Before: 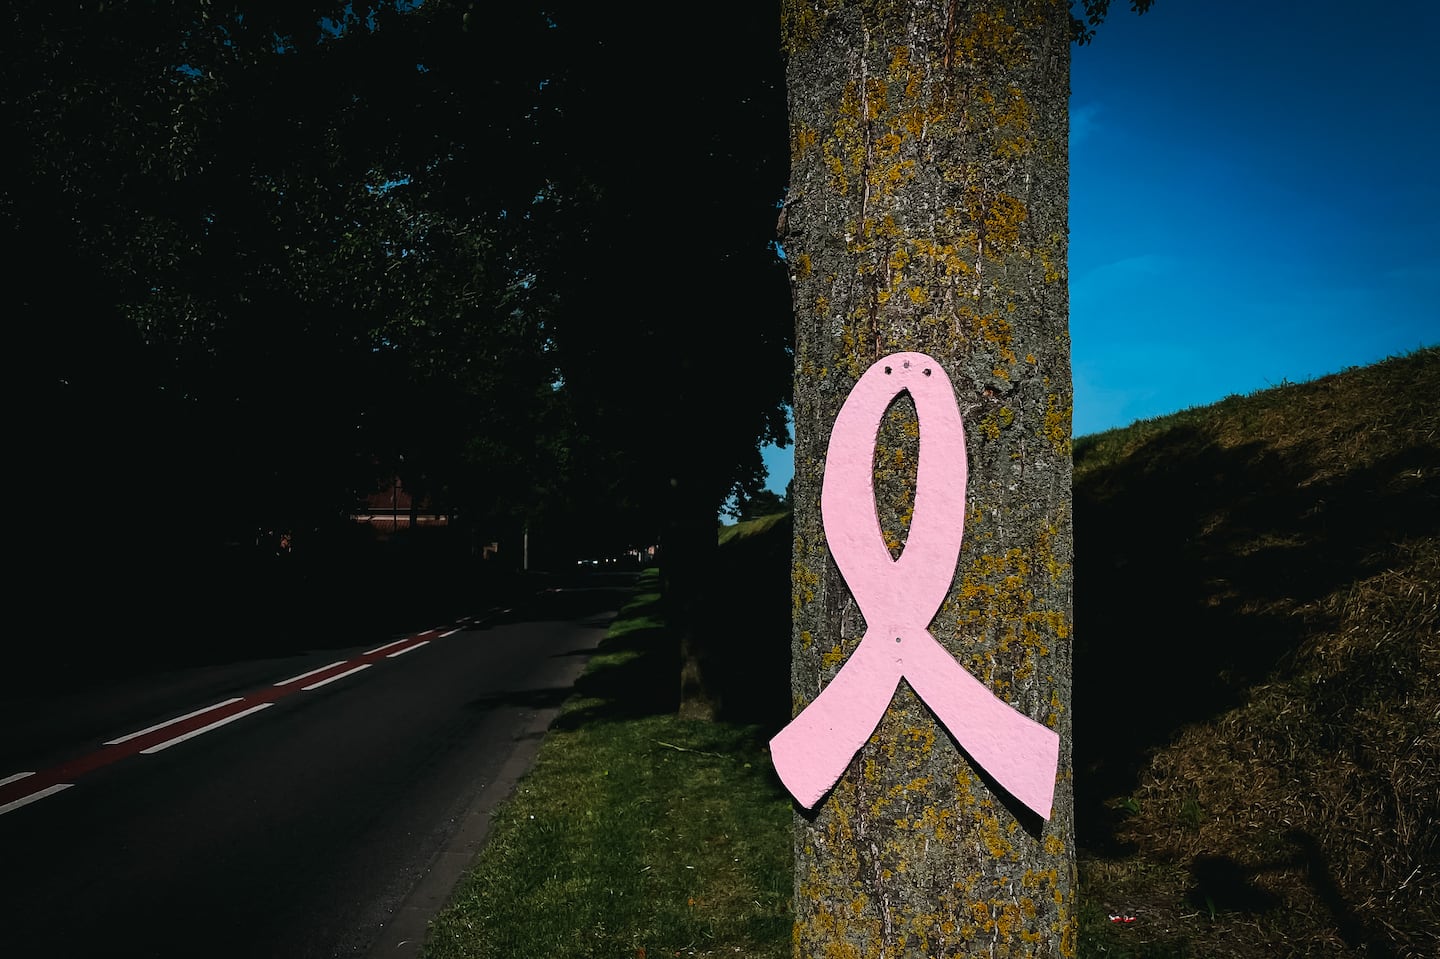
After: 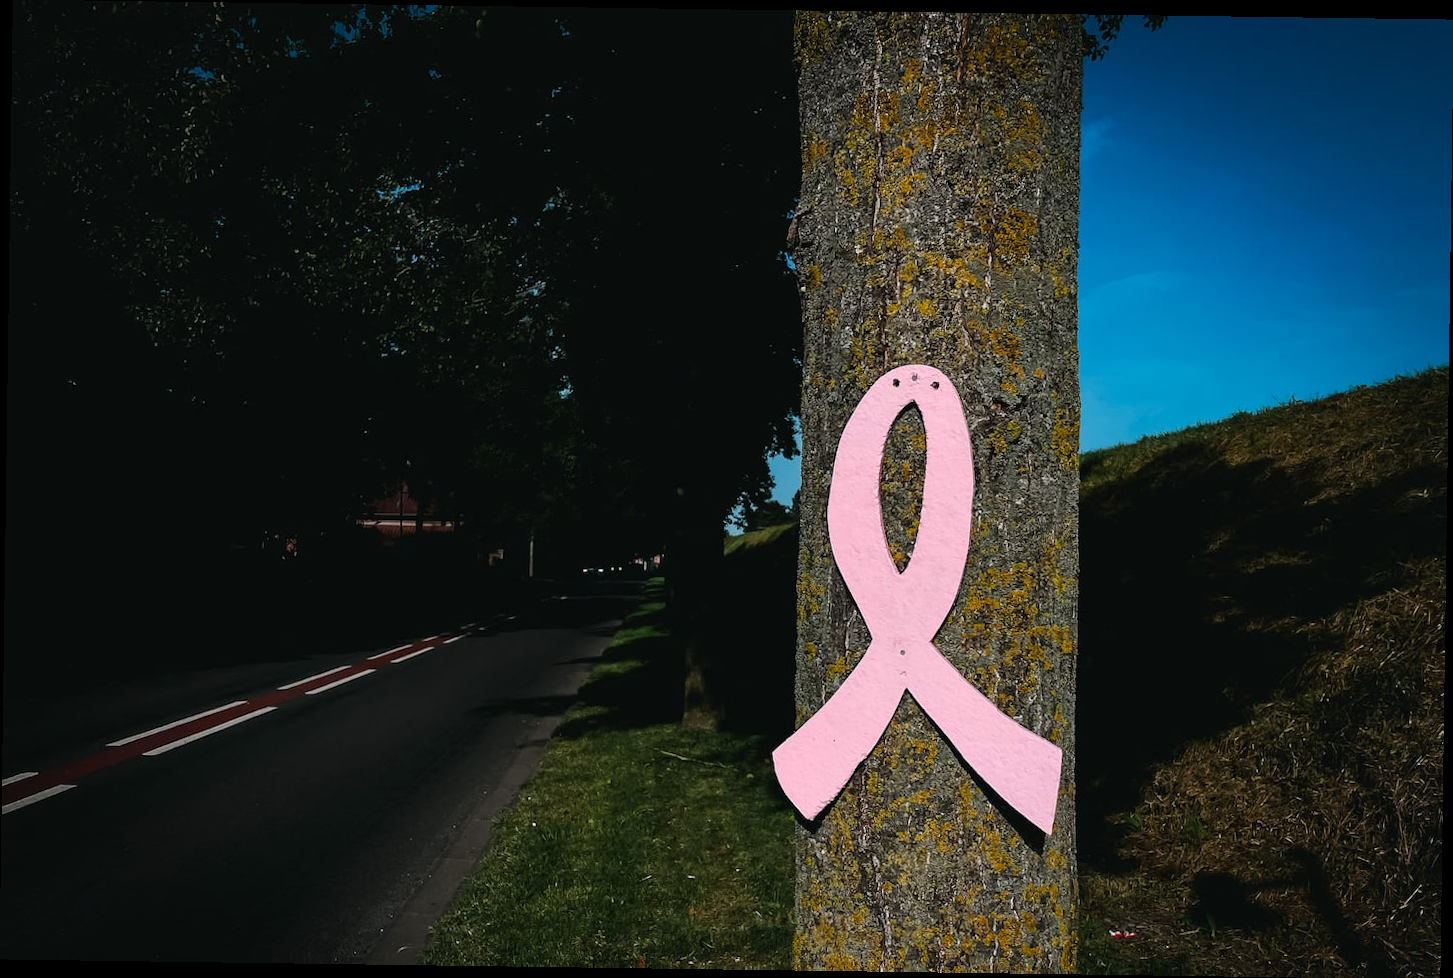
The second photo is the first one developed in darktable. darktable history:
rotate and perspective: rotation 0.8°, automatic cropping off
tone equalizer: on, module defaults
